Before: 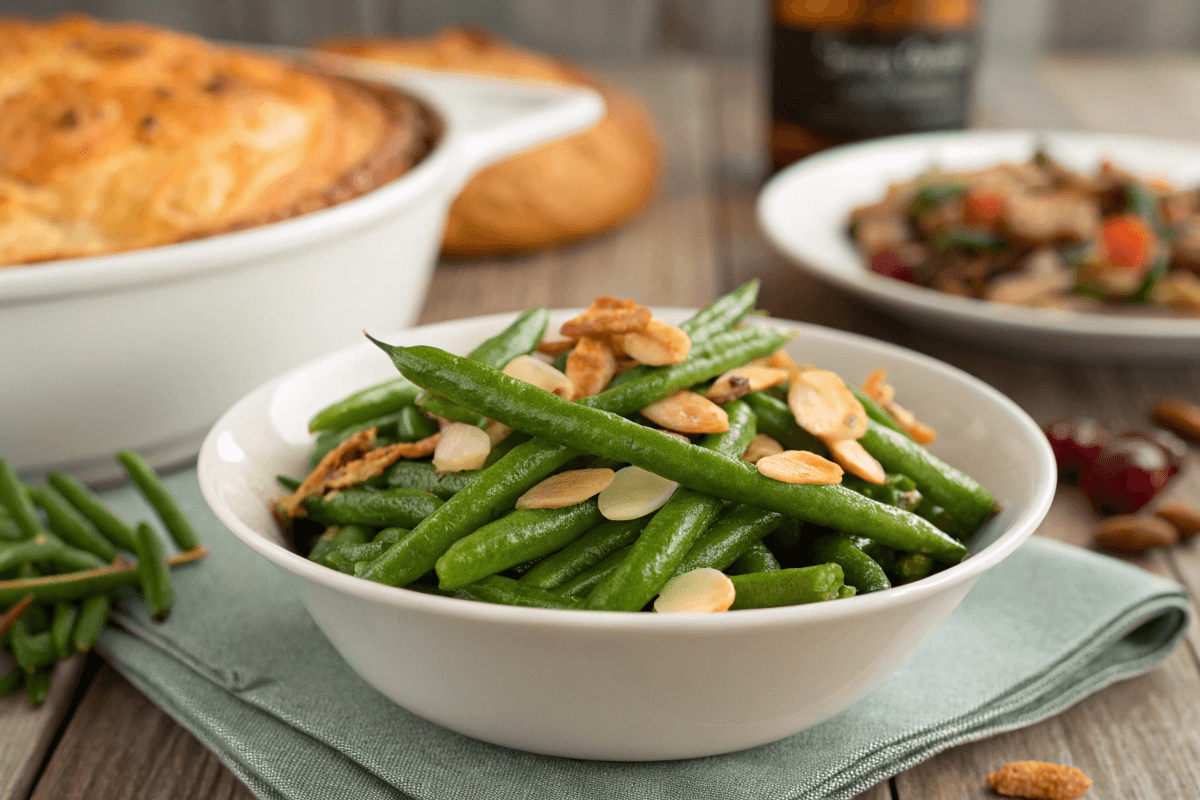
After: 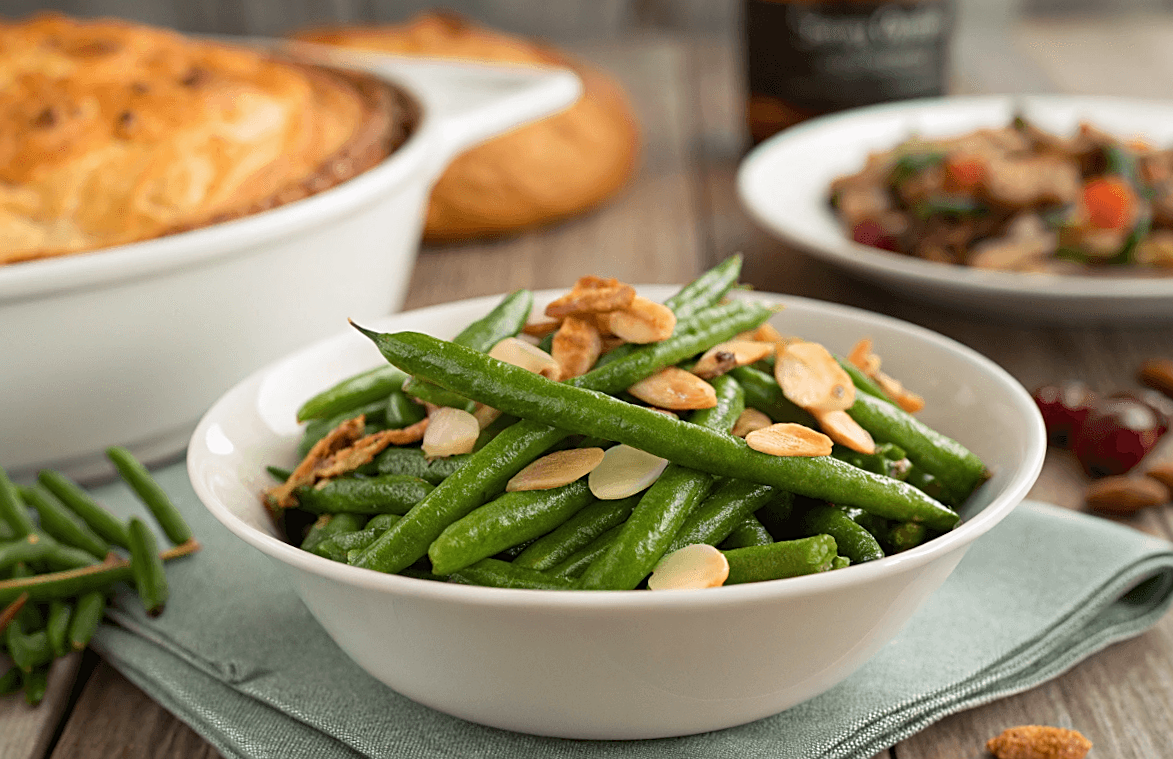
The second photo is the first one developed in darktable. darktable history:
sharpen: on, module defaults
rotate and perspective: rotation -2°, crop left 0.022, crop right 0.978, crop top 0.049, crop bottom 0.951
